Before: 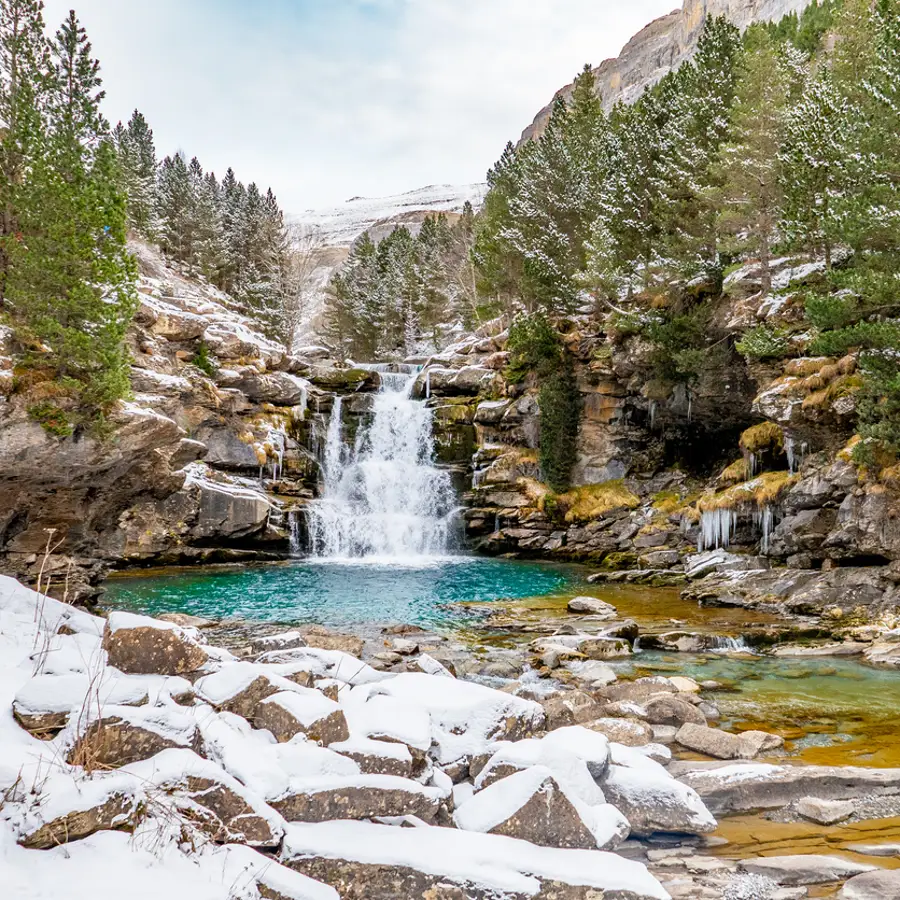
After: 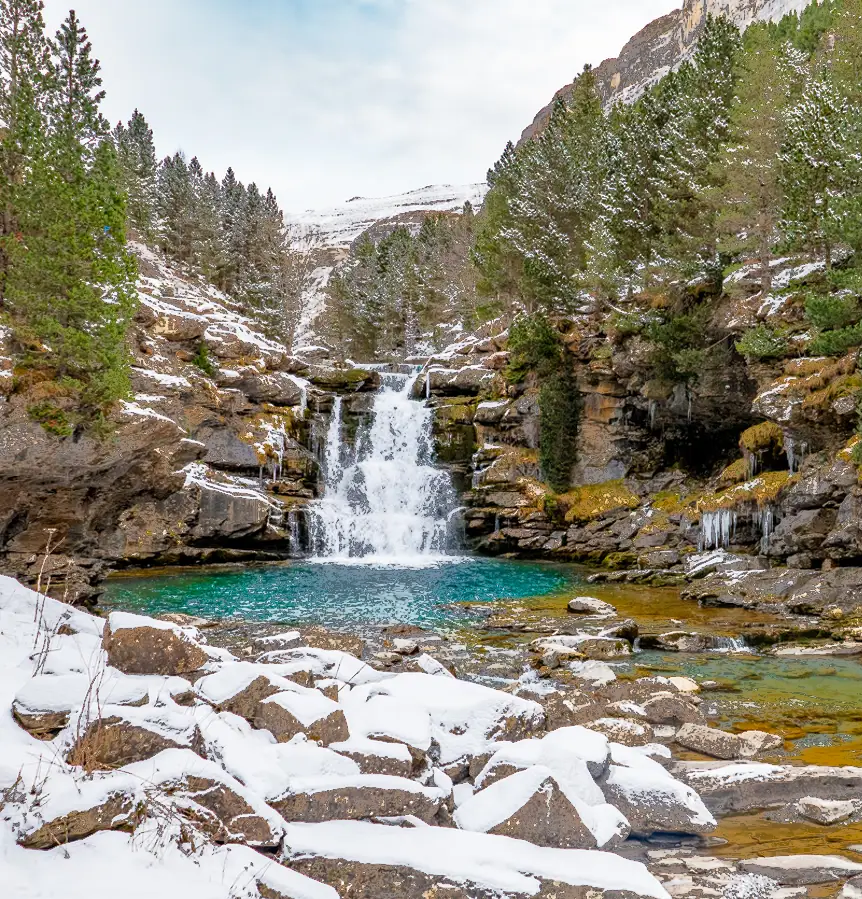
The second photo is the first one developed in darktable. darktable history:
crop: right 4.126%, bottom 0.031%
fill light: exposure -0.73 EV, center 0.69, width 2.2
